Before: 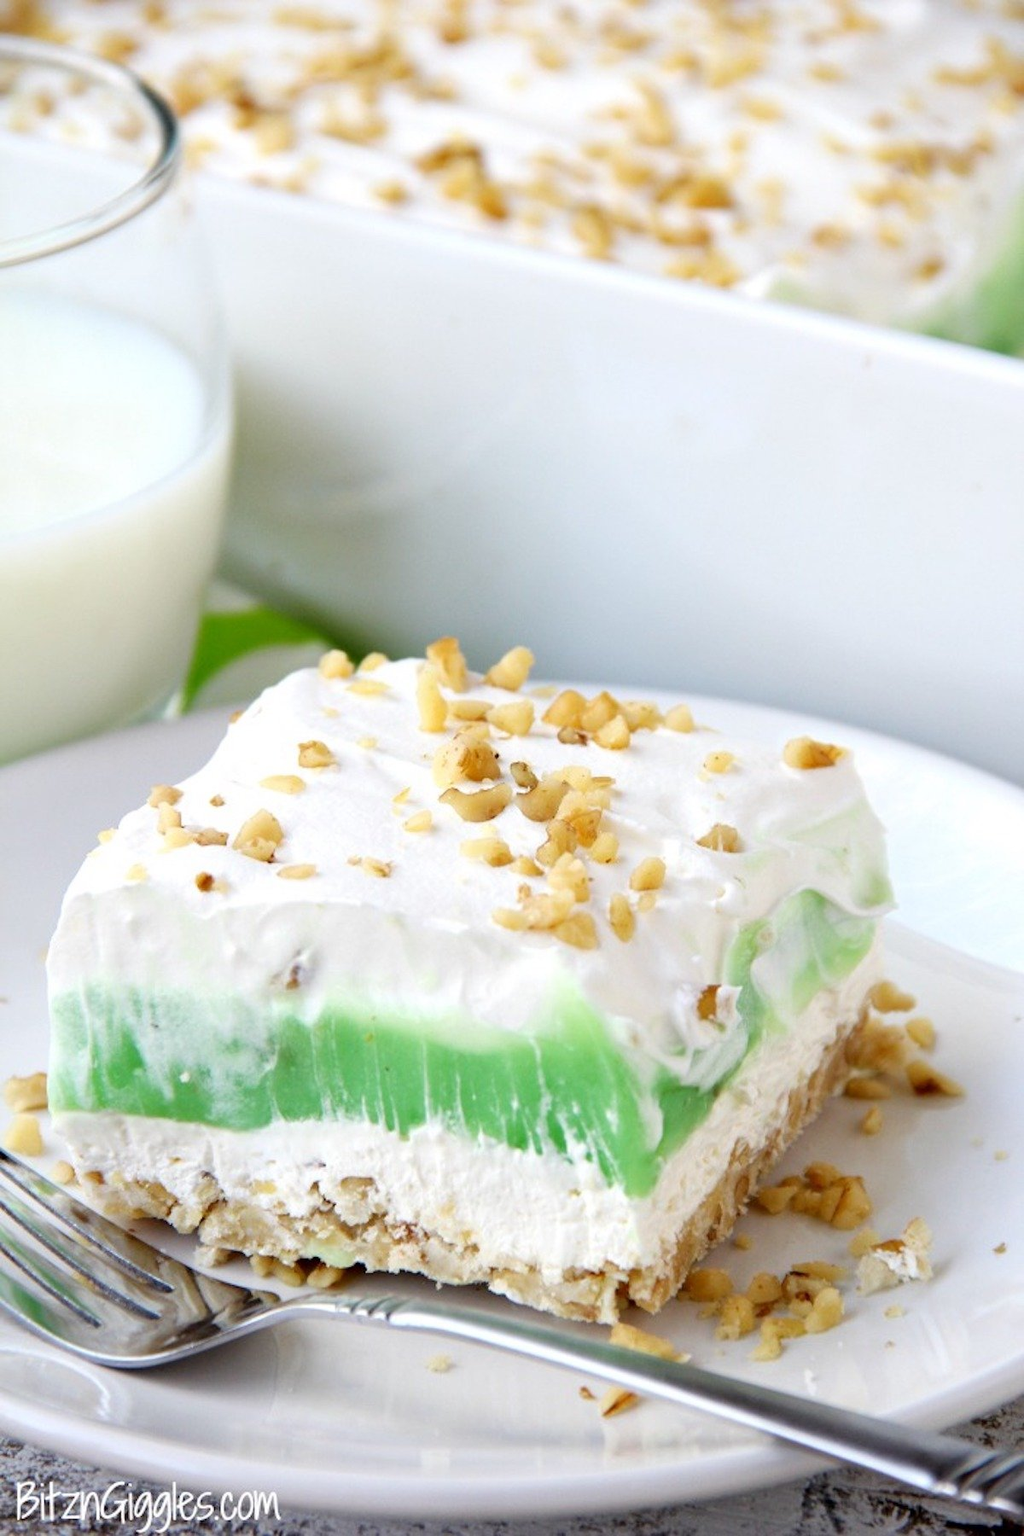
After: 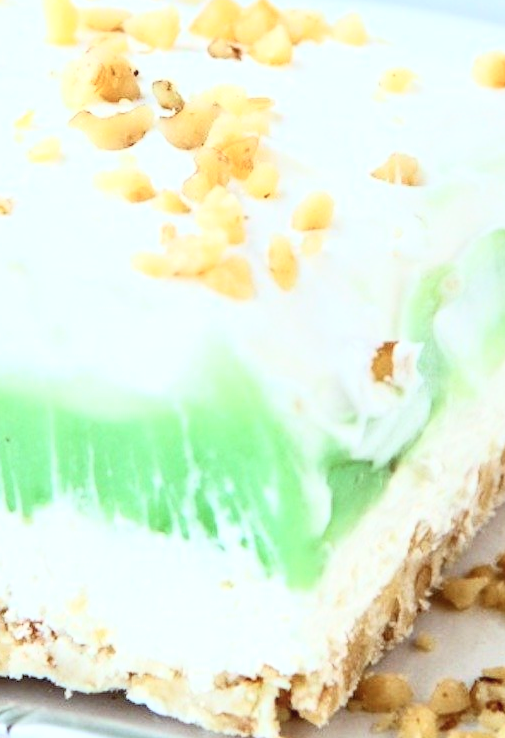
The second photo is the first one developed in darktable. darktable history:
crop: left 37.221%, top 45.169%, right 20.63%, bottom 13.777%
color correction: highlights a* -4.98, highlights b* -3.76, shadows a* 3.83, shadows b* 4.08
local contrast: on, module defaults
contrast brightness saturation: contrast 0.39, brightness 0.53
